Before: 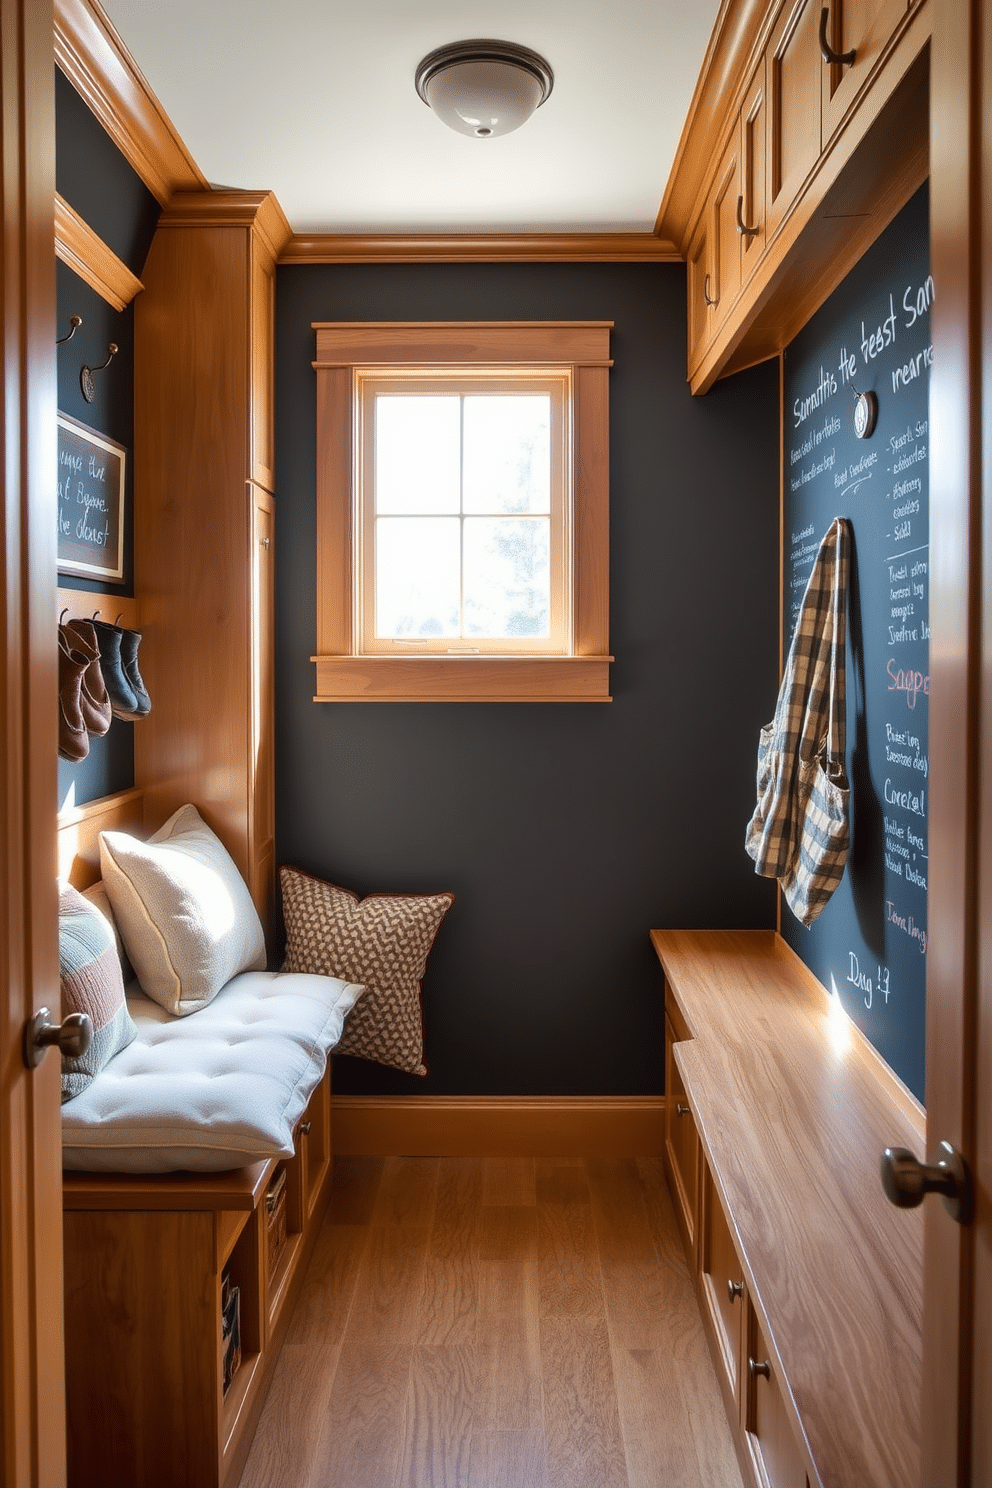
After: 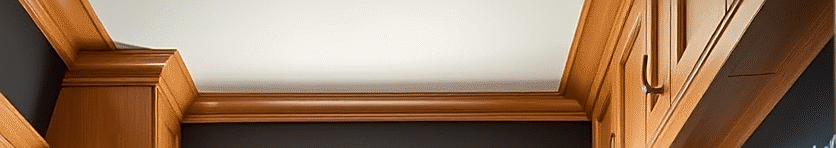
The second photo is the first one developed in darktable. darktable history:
crop and rotate: left 9.644%, top 9.491%, right 6.021%, bottom 80.509%
sharpen: amount 0.478
